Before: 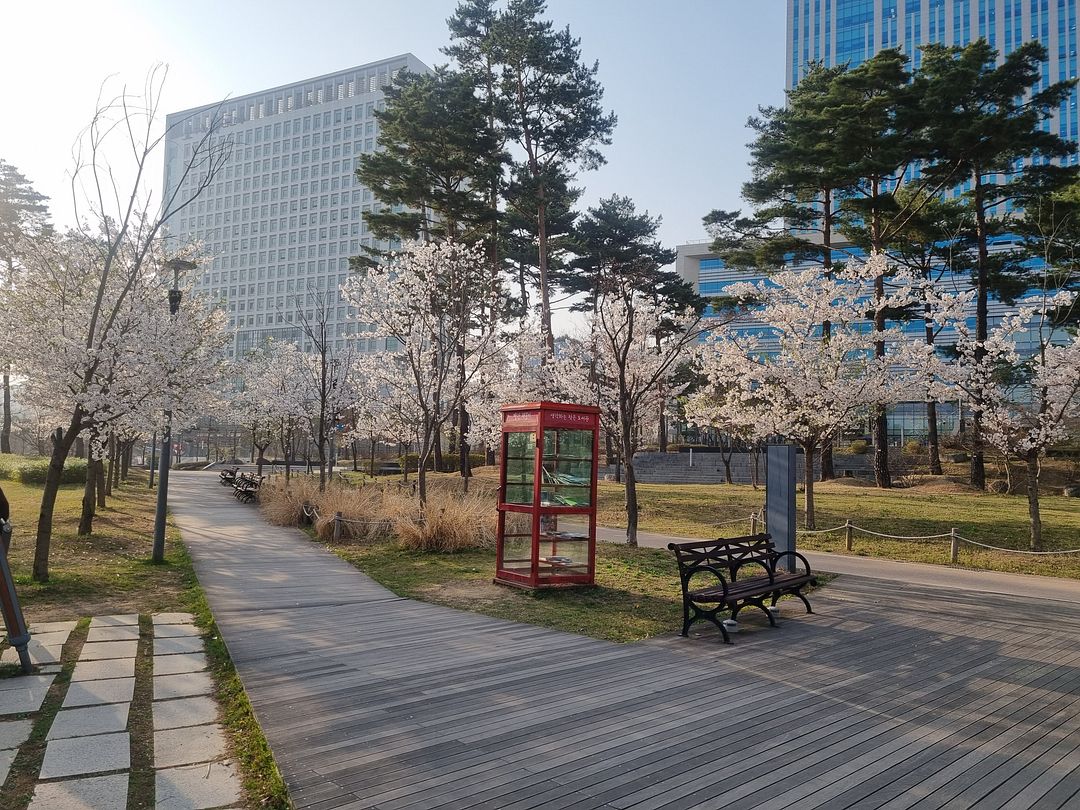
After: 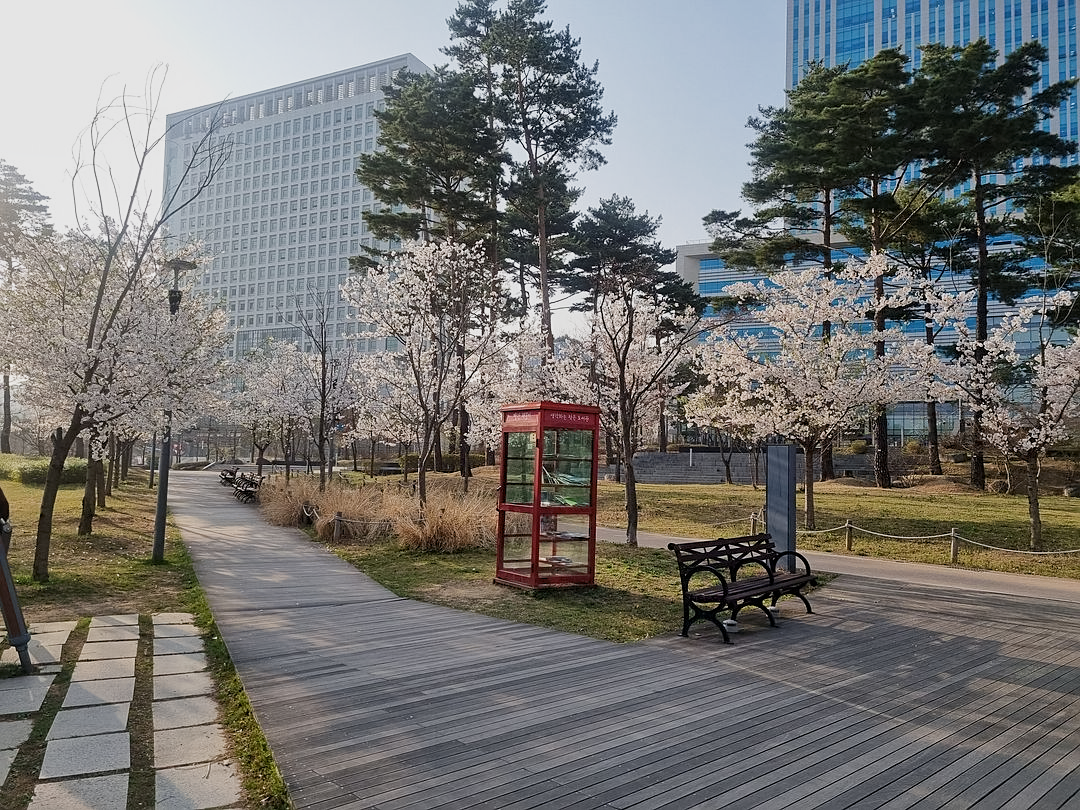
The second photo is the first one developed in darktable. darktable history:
contrast equalizer: octaves 7, y [[0.6 ×6], [0.55 ×6], [0 ×6], [0 ×6], [0 ×6]], mix 0.15
raw chromatic aberrations: on, module defaults
sharpen: amount 0.2
sigmoid "neutral gray": contrast 1.22, skew 0.65
denoise (profiled): strength 1.2, bias correction -10, a [-1, 0, 0], y [[0.5 ×7] ×4, [0 ×7], [0.5 ×7]], compensate highlight preservation false
